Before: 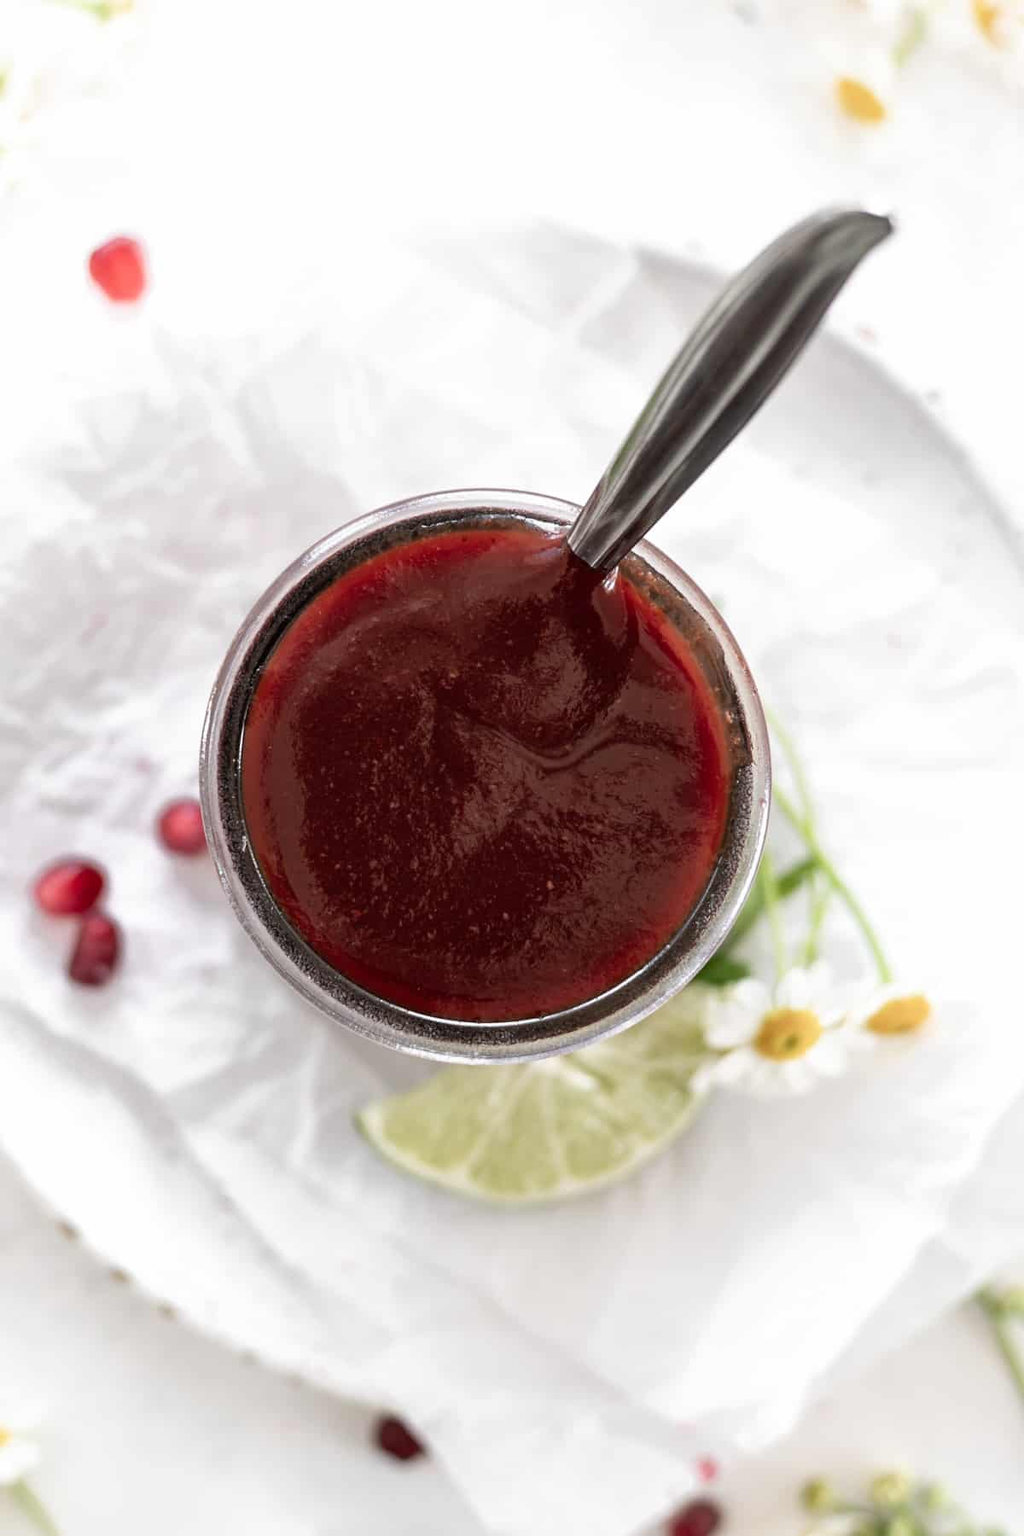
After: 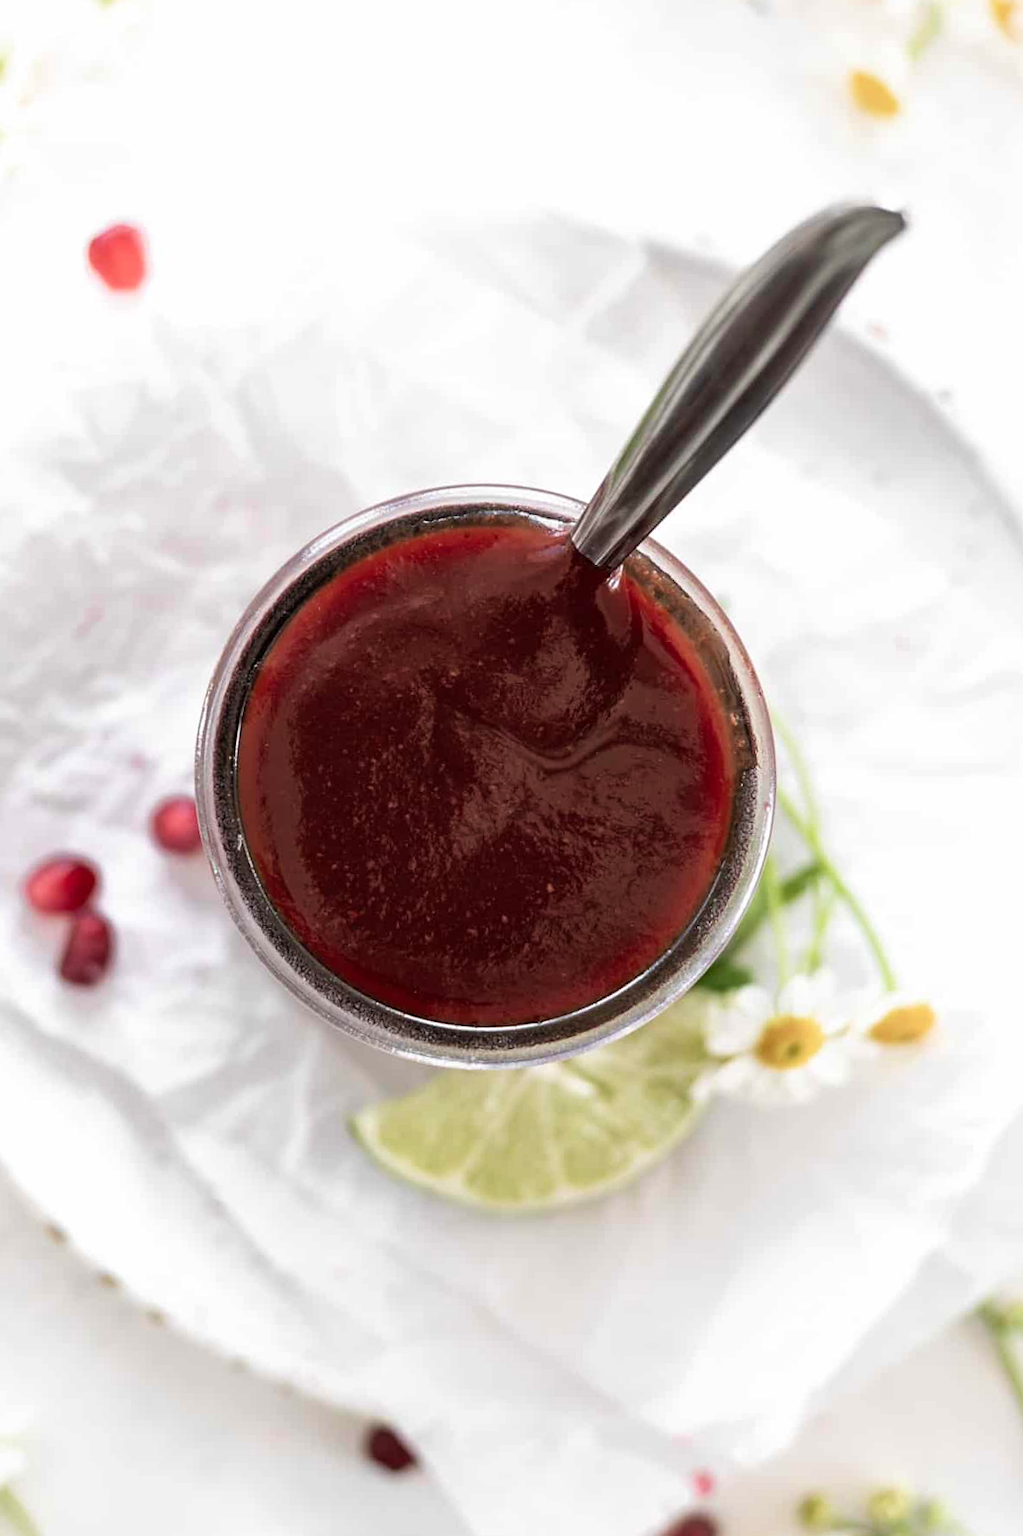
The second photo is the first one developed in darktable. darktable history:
crop and rotate: angle -0.623°
velvia: on, module defaults
